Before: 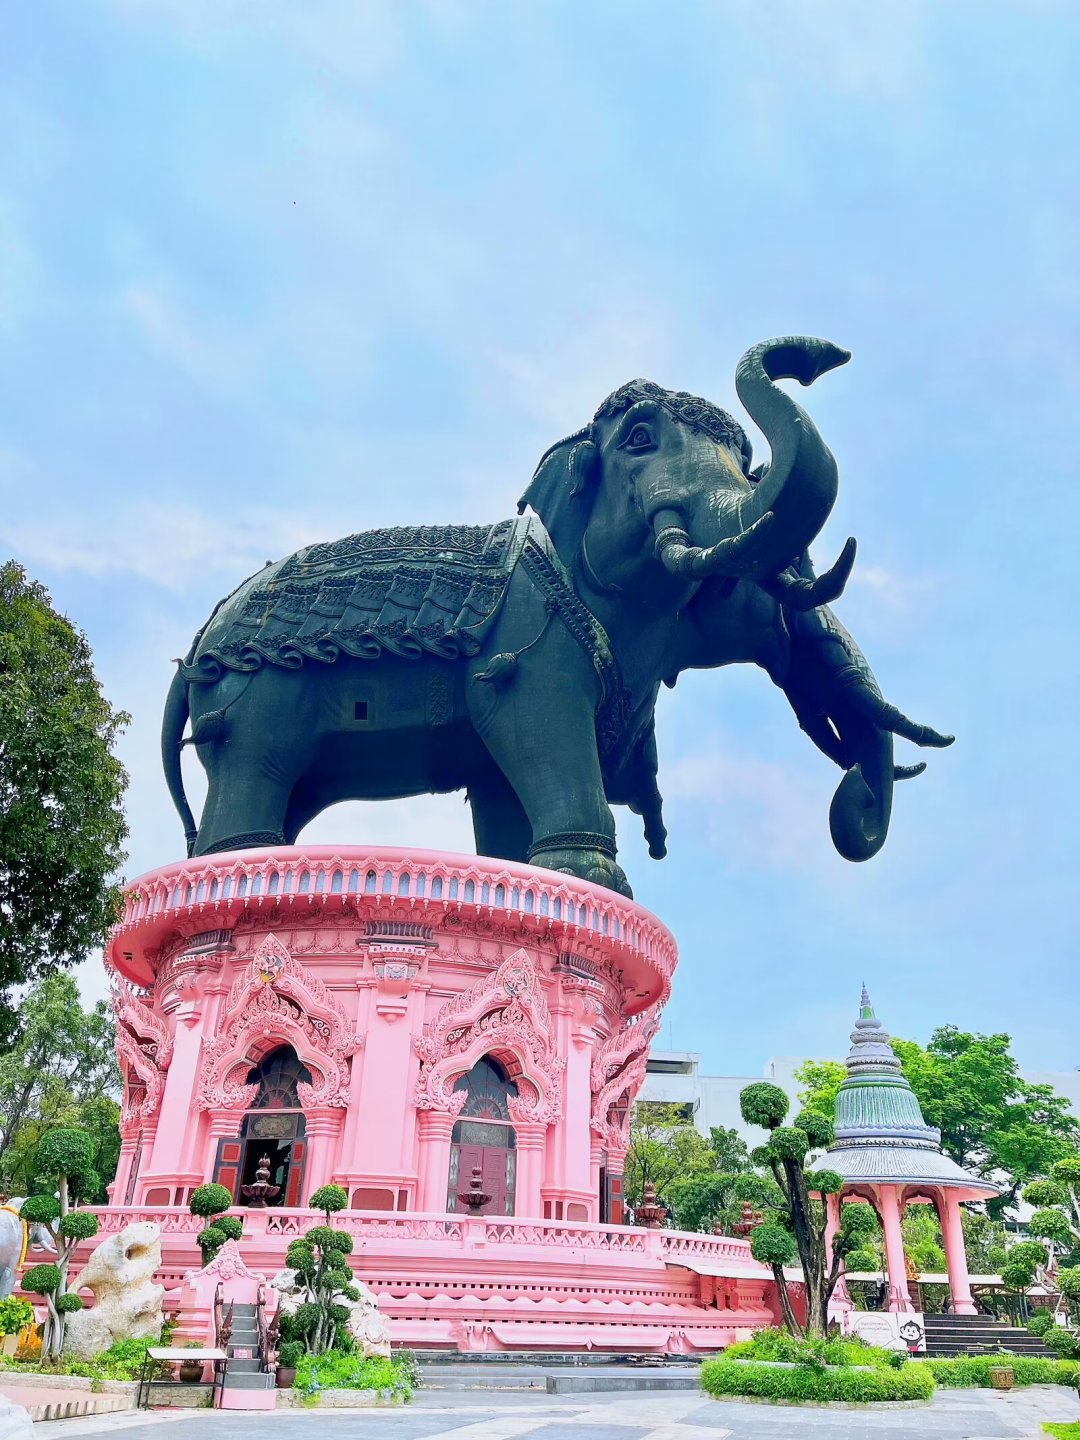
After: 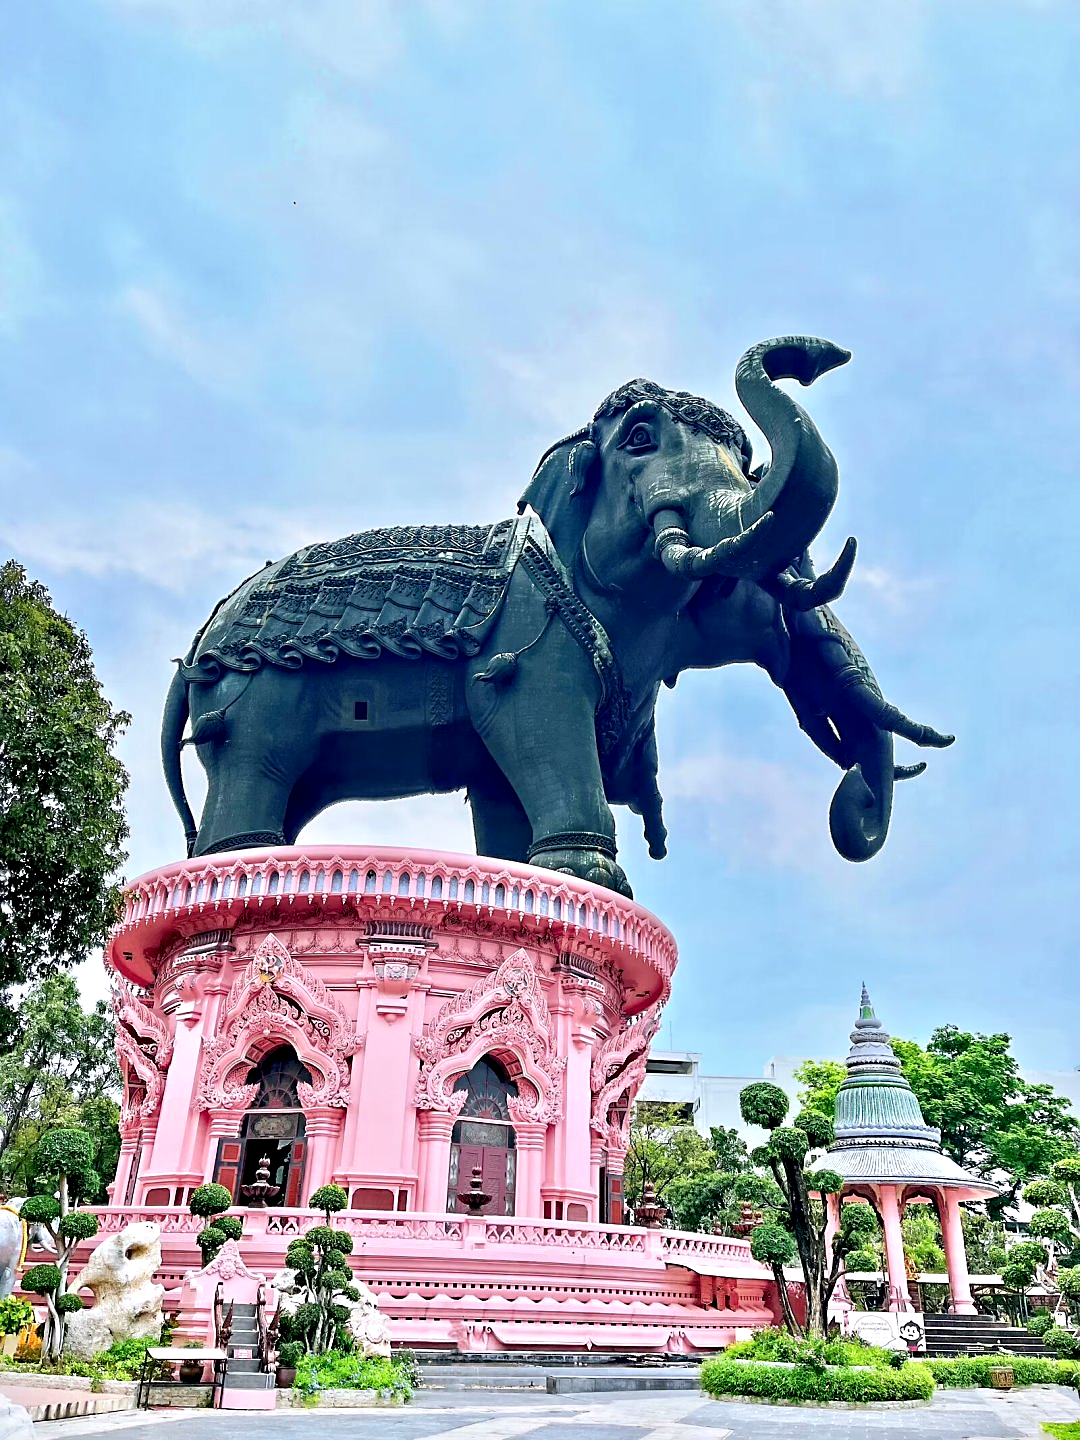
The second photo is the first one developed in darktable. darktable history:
contrast equalizer: y [[0.511, 0.558, 0.631, 0.632, 0.559, 0.512], [0.5 ×6], [0.507, 0.559, 0.627, 0.644, 0.647, 0.647], [0 ×6], [0 ×6]]
sharpen: on, module defaults
tone equalizer: on, module defaults
